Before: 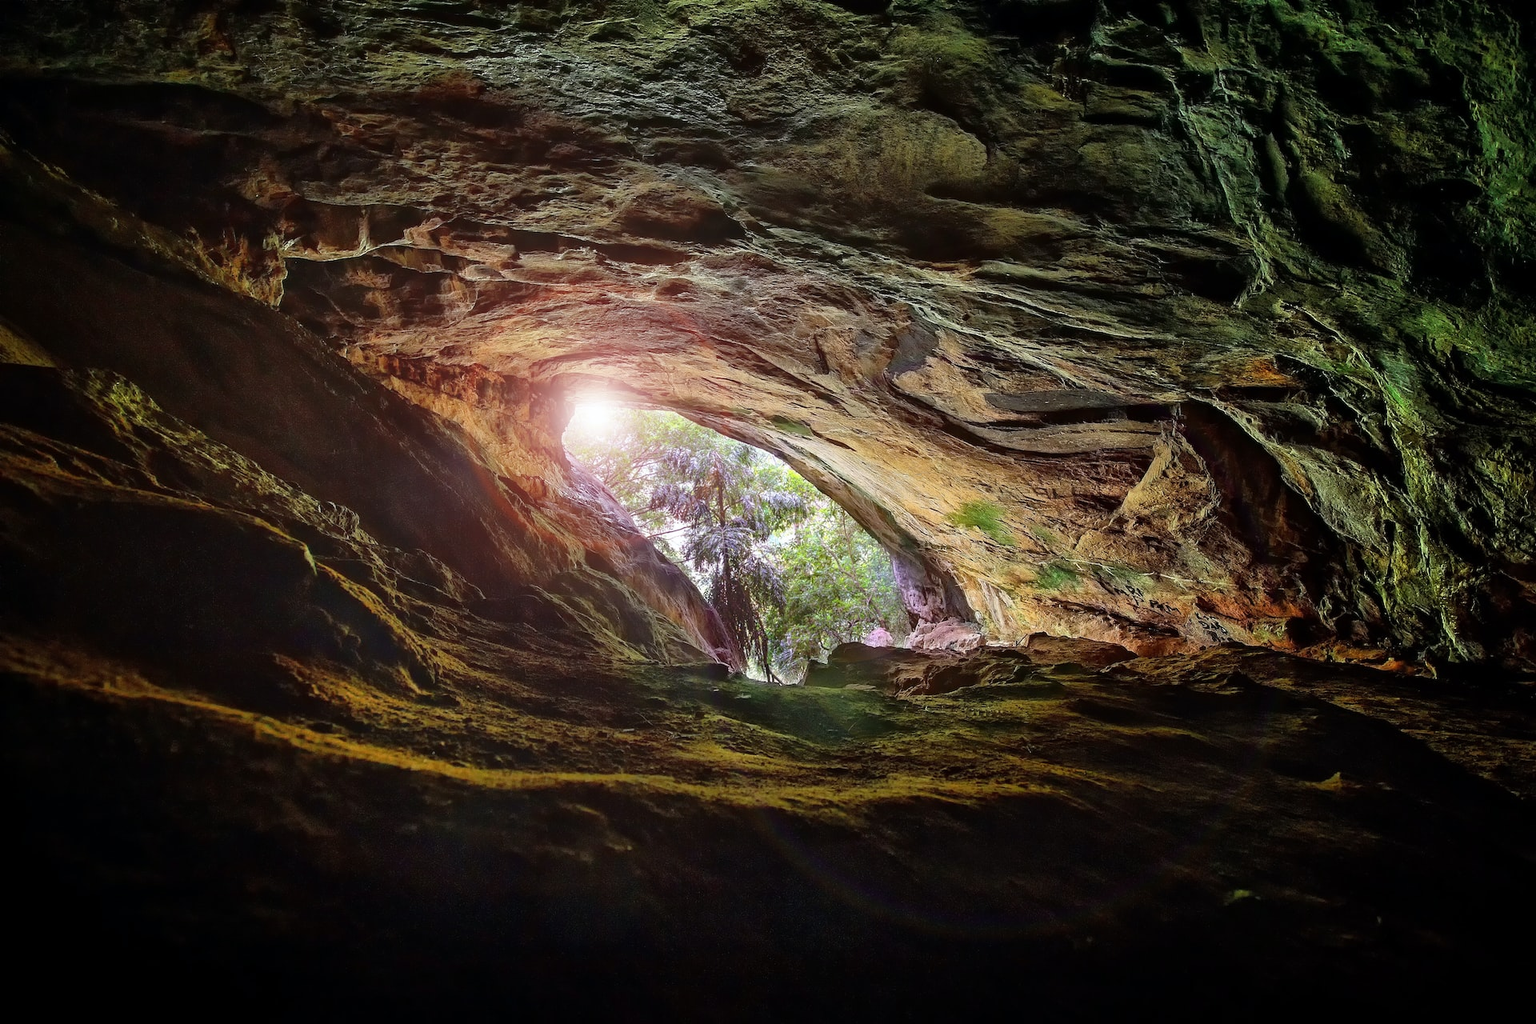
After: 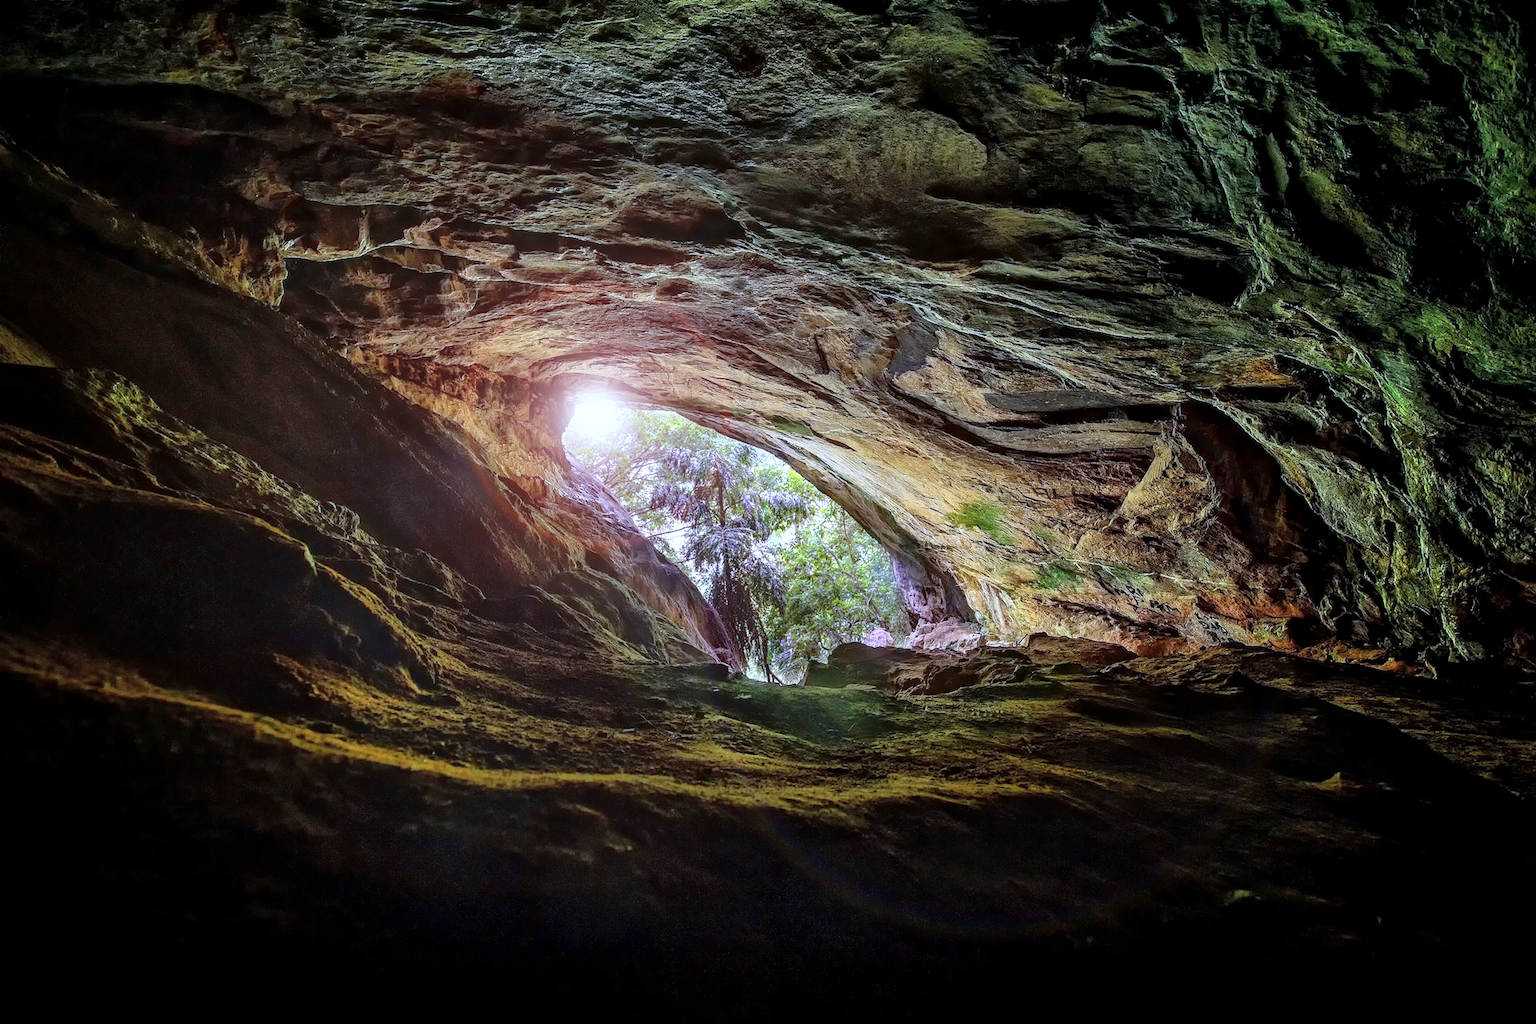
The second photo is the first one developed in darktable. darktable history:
local contrast: detail 130%
white balance: red 0.926, green 1.003, blue 1.133
